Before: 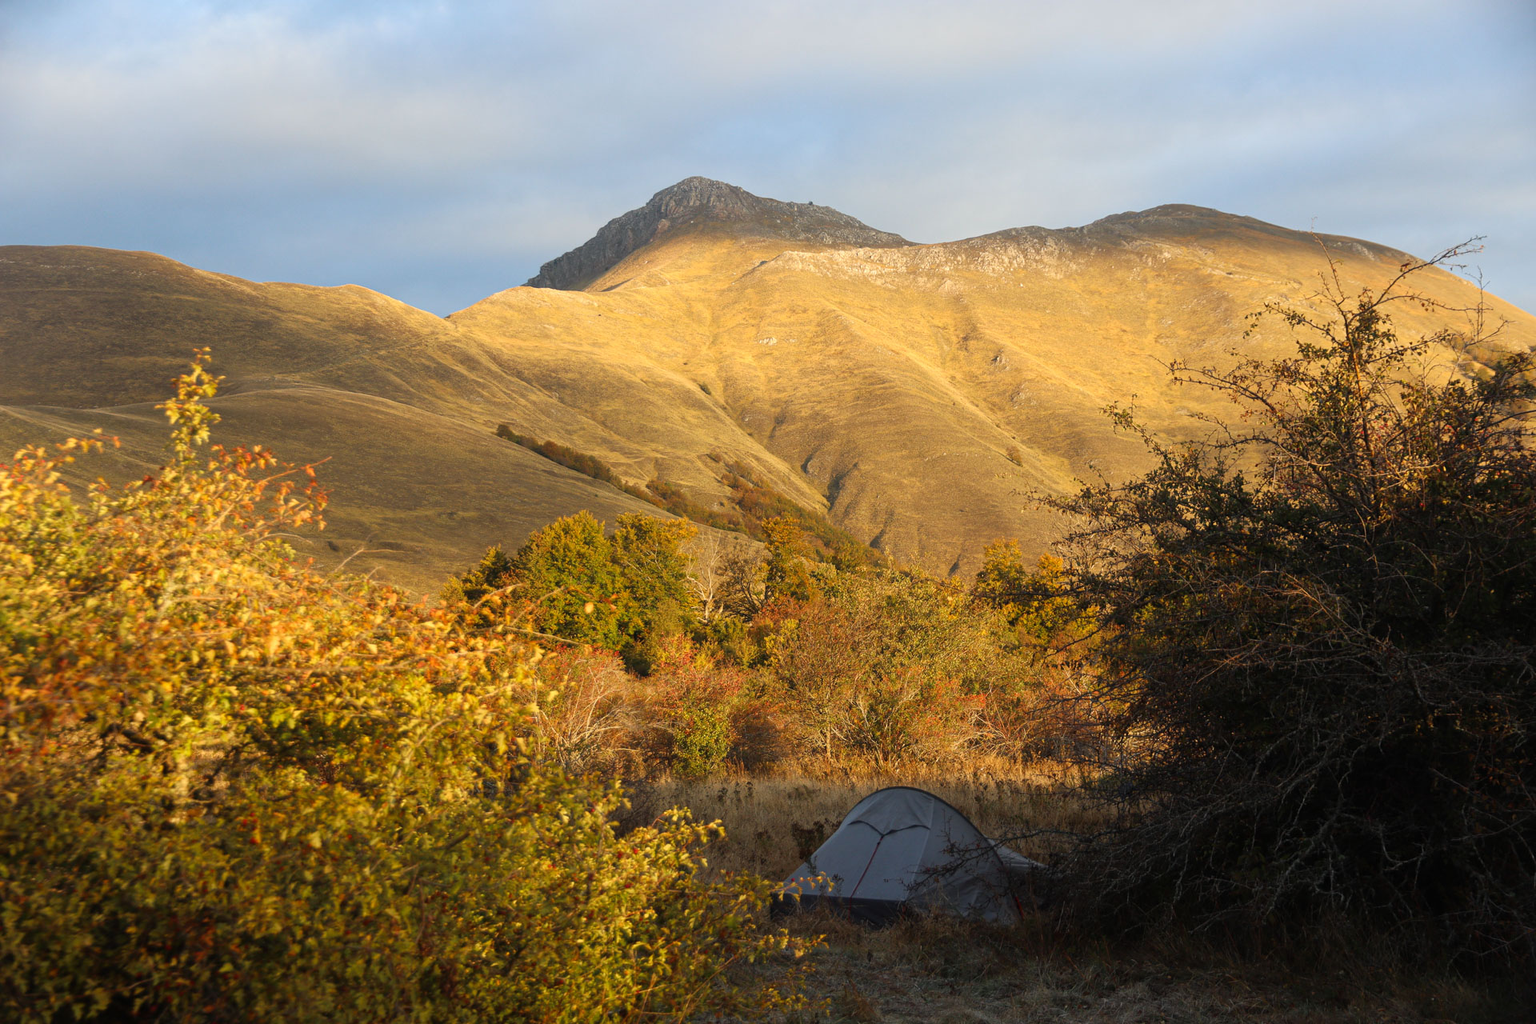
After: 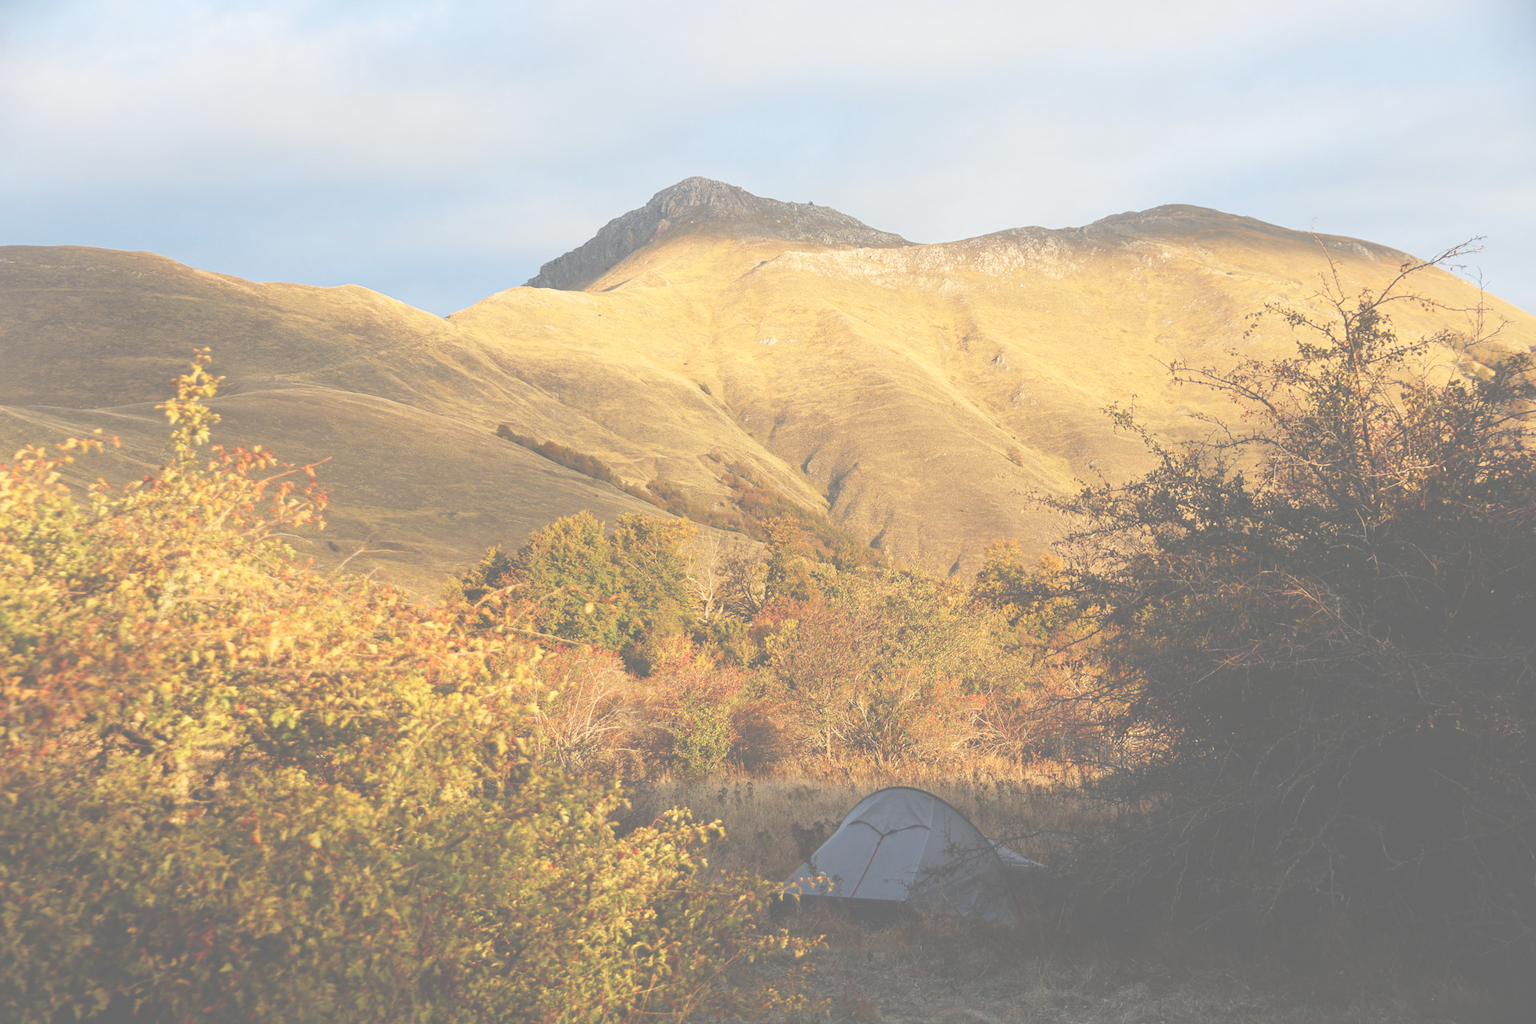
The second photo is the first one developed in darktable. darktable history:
tone equalizer: edges refinement/feathering 500, mask exposure compensation -1.57 EV, preserve details no
exposure: black level correction -0.087, compensate exposure bias true, compensate highlight preservation false
base curve: curves: ch0 [(0, 0) (0.204, 0.334) (0.55, 0.733) (1, 1)], preserve colors none
